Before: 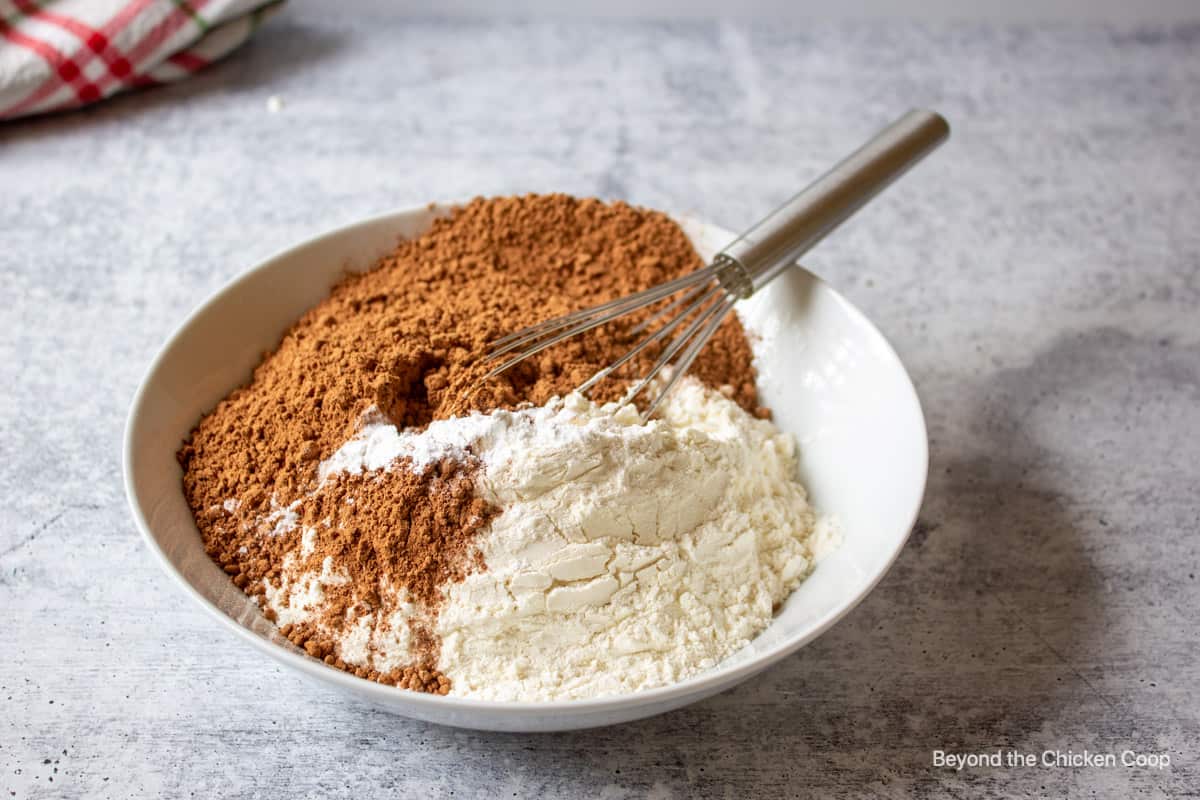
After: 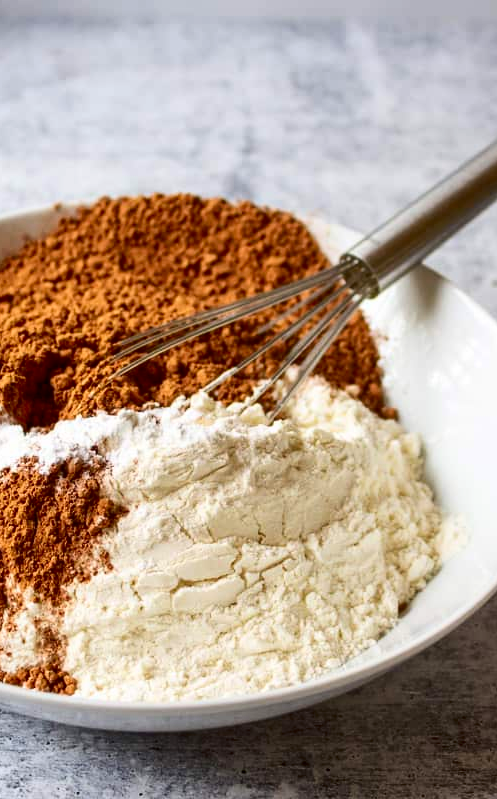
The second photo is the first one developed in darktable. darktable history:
crop: left 31.24%, right 27.272%
contrast brightness saturation: contrast 0.187, brightness -0.104, saturation 0.211
